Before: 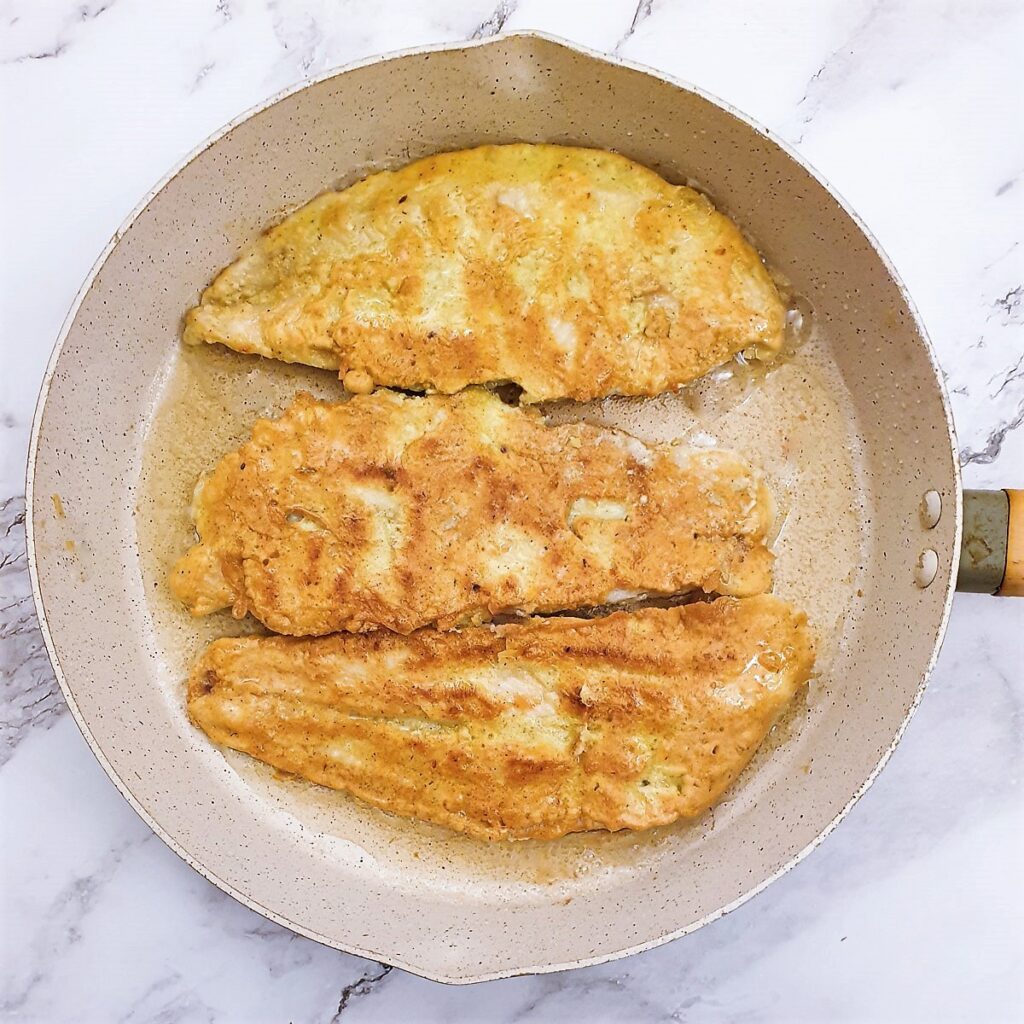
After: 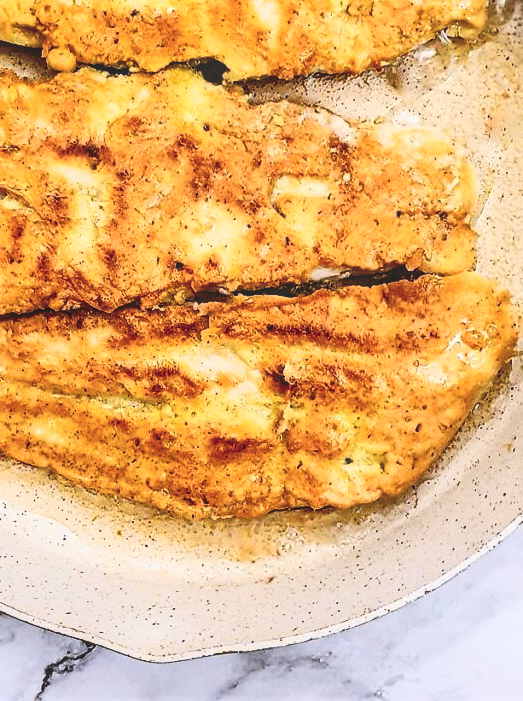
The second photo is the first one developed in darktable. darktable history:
contrast brightness saturation: contrast 0.244, brightness 0.085
crop and rotate: left 29.088%, top 31.487%, right 19.806%
local contrast: on, module defaults
tone curve: curves: ch0 [(0, 0.038) (0.193, 0.212) (0.461, 0.502) (0.634, 0.709) (0.852, 0.89) (1, 0.967)]; ch1 [(0, 0) (0.35, 0.356) (0.45, 0.453) (0.504, 0.503) (0.532, 0.524) (0.558, 0.555) (0.735, 0.762) (1, 1)]; ch2 [(0, 0) (0.281, 0.266) (0.456, 0.469) (0.5, 0.5) (0.533, 0.545) (0.606, 0.598) (0.646, 0.654) (1, 1)], color space Lab, independent channels, preserve colors none
base curve: curves: ch0 [(0, 0.02) (0.083, 0.036) (1, 1)], preserve colors none
